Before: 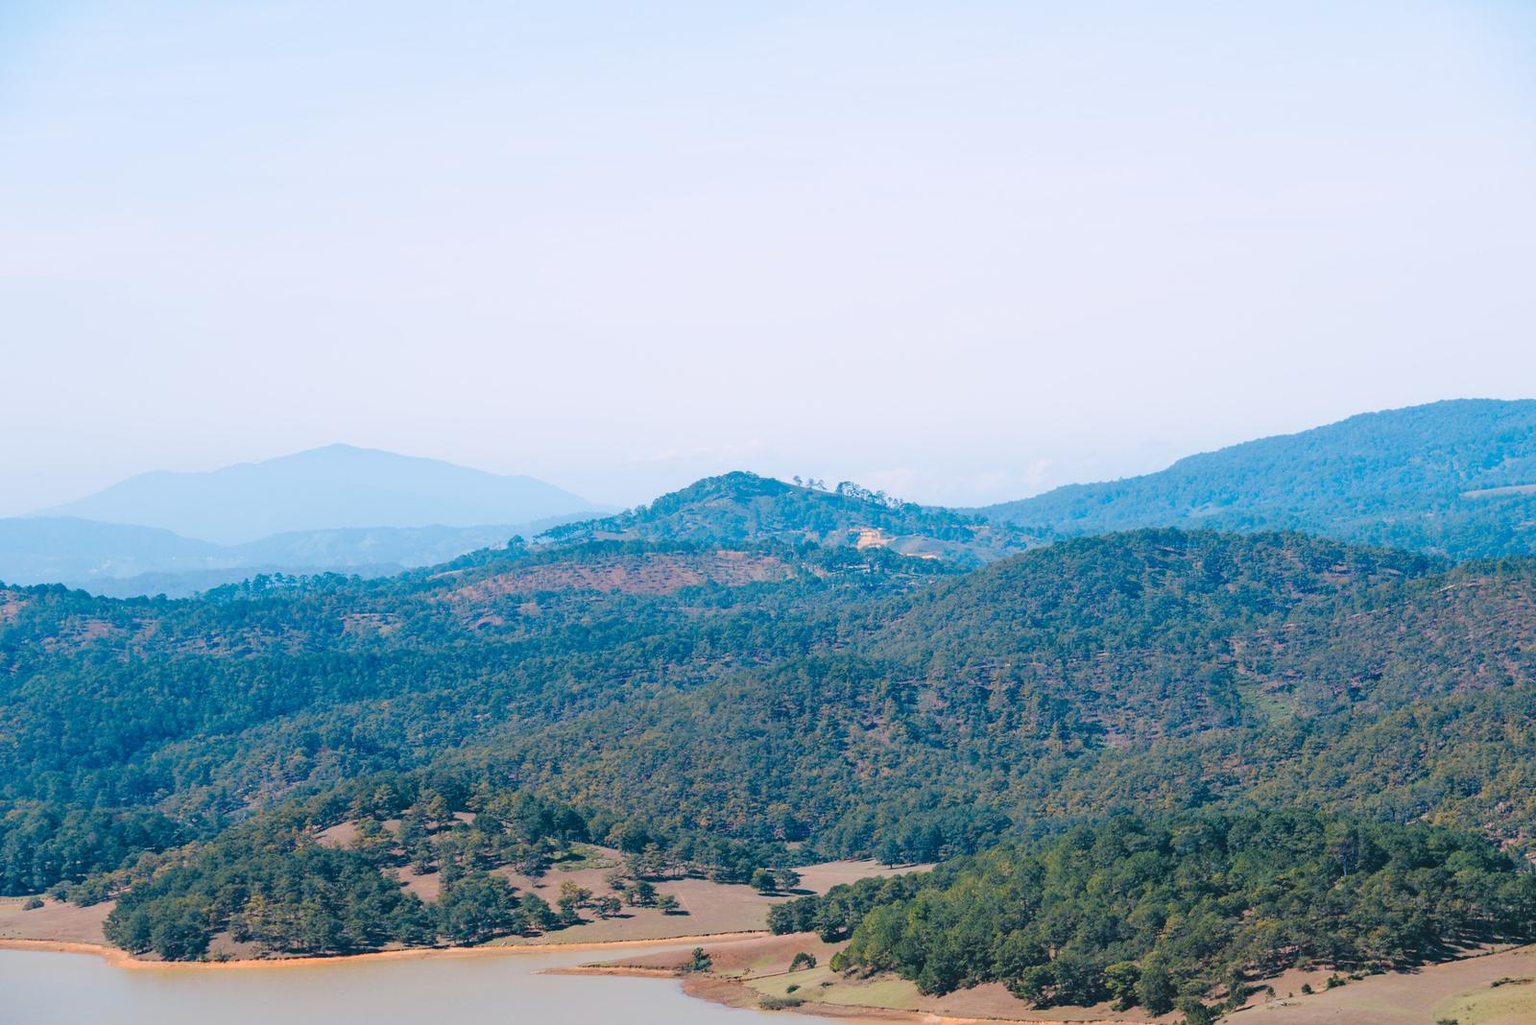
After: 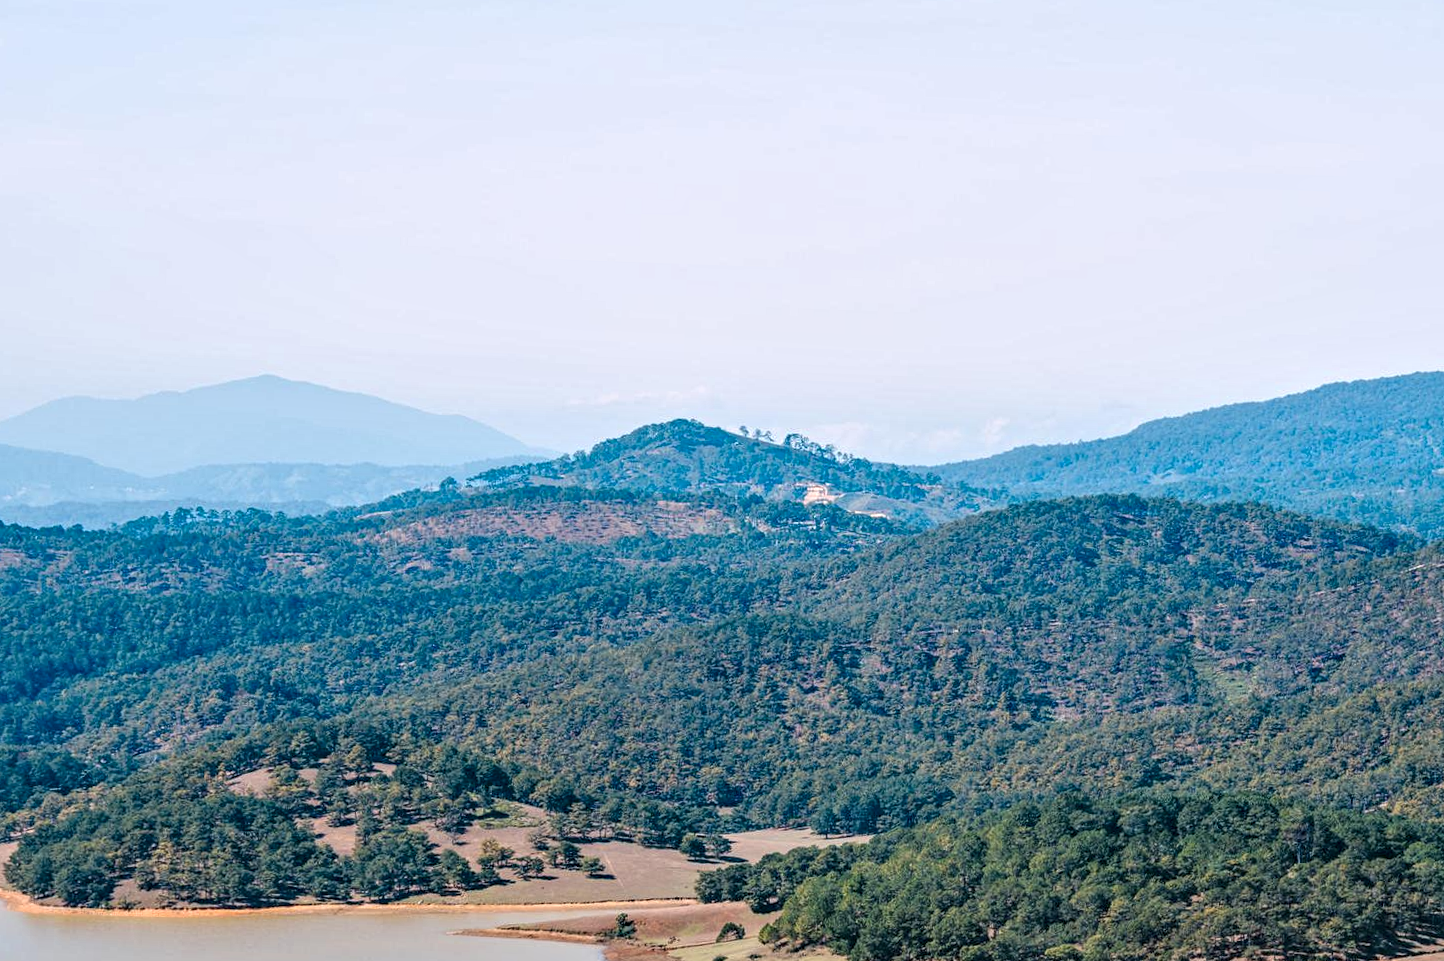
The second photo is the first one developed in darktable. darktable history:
crop and rotate: angle -2.12°, left 3.107%, top 4.323%, right 1.647%, bottom 0.769%
local contrast: on, module defaults
contrast equalizer: octaves 7, y [[0.51, 0.537, 0.559, 0.574, 0.599, 0.618], [0.5 ×6], [0.5 ×6], [0 ×6], [0 ×6]]
